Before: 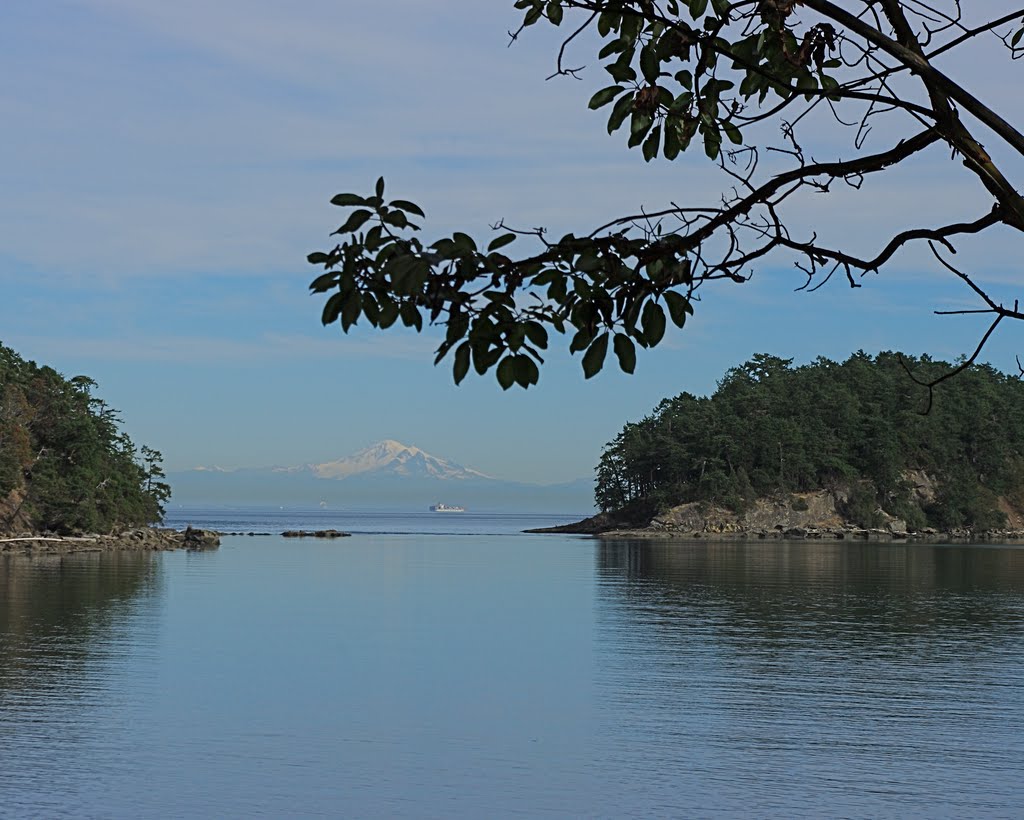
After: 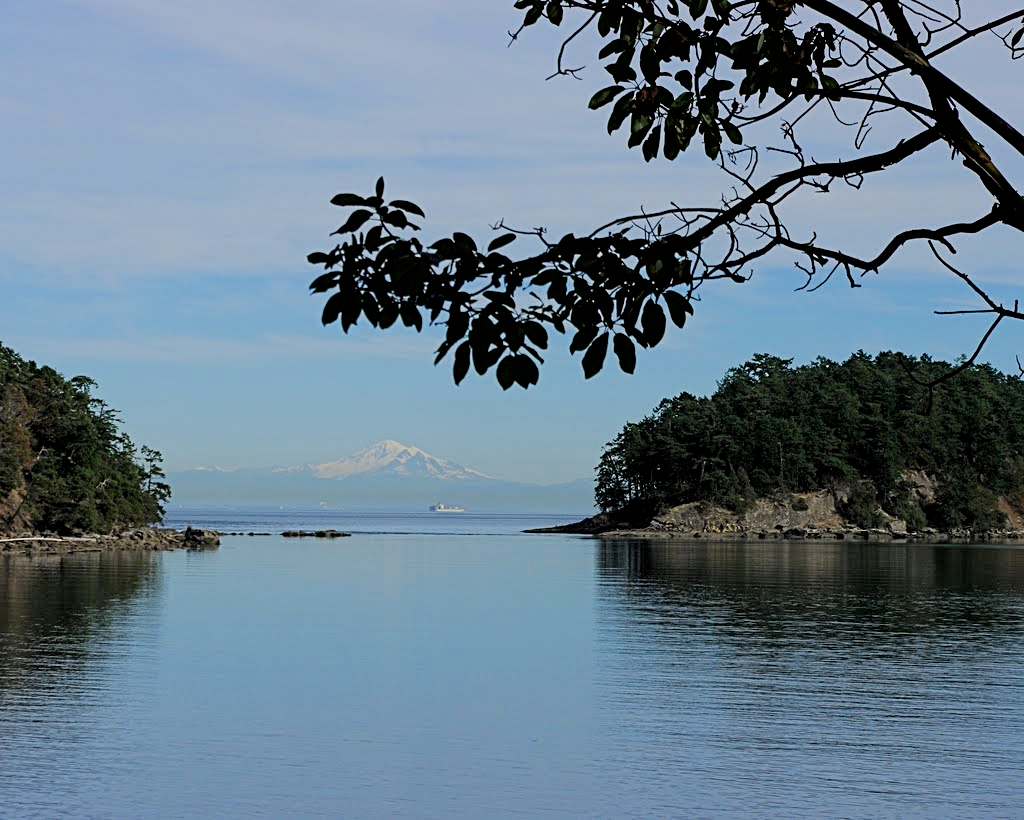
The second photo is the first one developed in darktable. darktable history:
filmic rgb: middle gray luminance 9.23%, black relative exposure -10.55 EV, white relative exposure 3.45 EV, threshold 6 EV, target black luminance 0%, hardness 5.98, latitude 59.69%, contrast 1.087, highlights saturation mix 5%, shadows ↔ highlights balance 29.23%, add noise in highlights 0, color science v3 (2019), use custom middle-gray values true, iterations of high-quality reconstruction 0, contrast in highlights soft, enable highlight reconstruction true
exposure: black level correction 0.009, exposure -0.637 EV, compensate highlight preservation false
